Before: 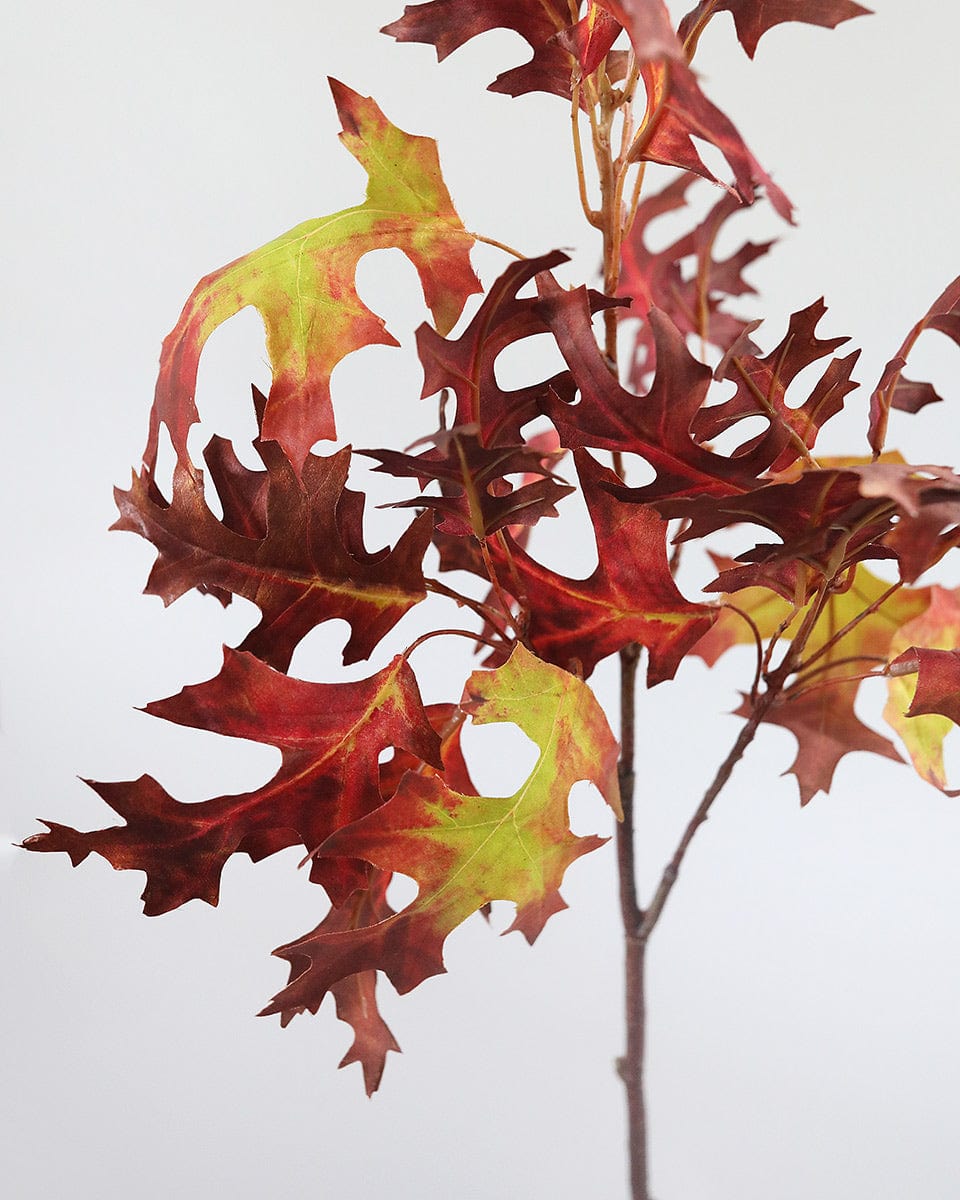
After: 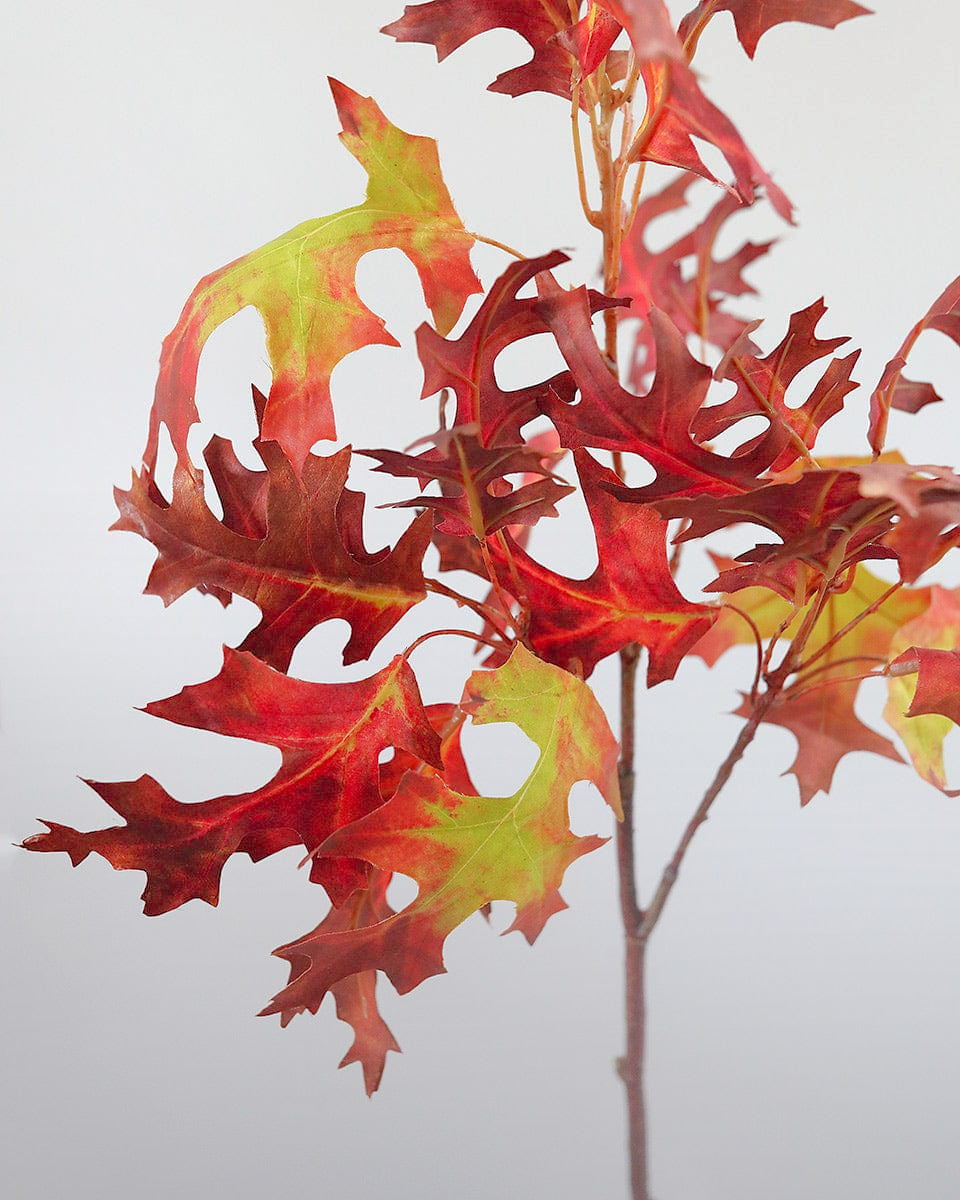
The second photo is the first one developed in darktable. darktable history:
graduated density: rotation -180°, offset 27.42
tone curve: curves: ch0 [(0, 0) (0.004, 0.008) (0.077, 0.156) (0.169, 0.29) (0.774, 0.774) (1, 1)], color space Lab, linked channels, preserve colors none
